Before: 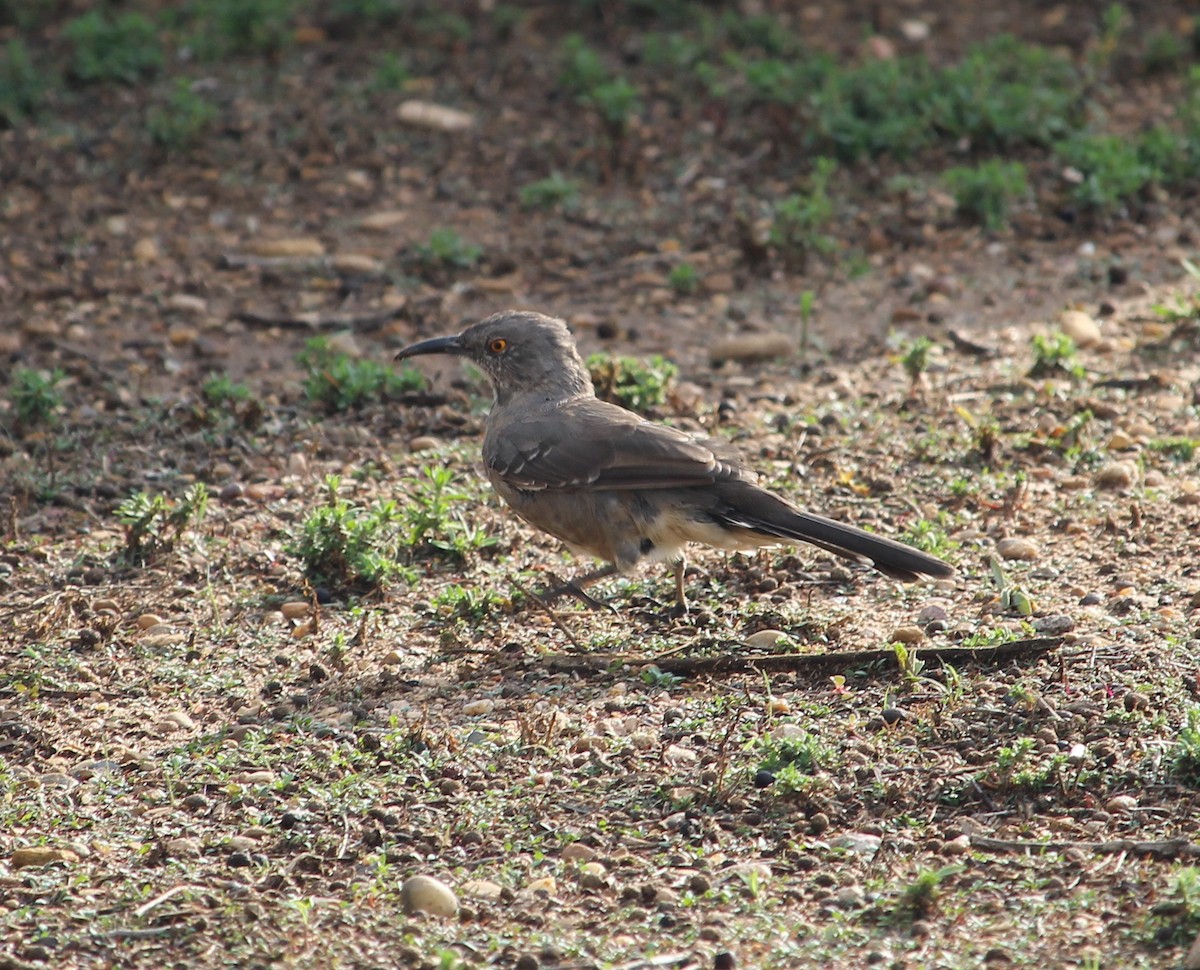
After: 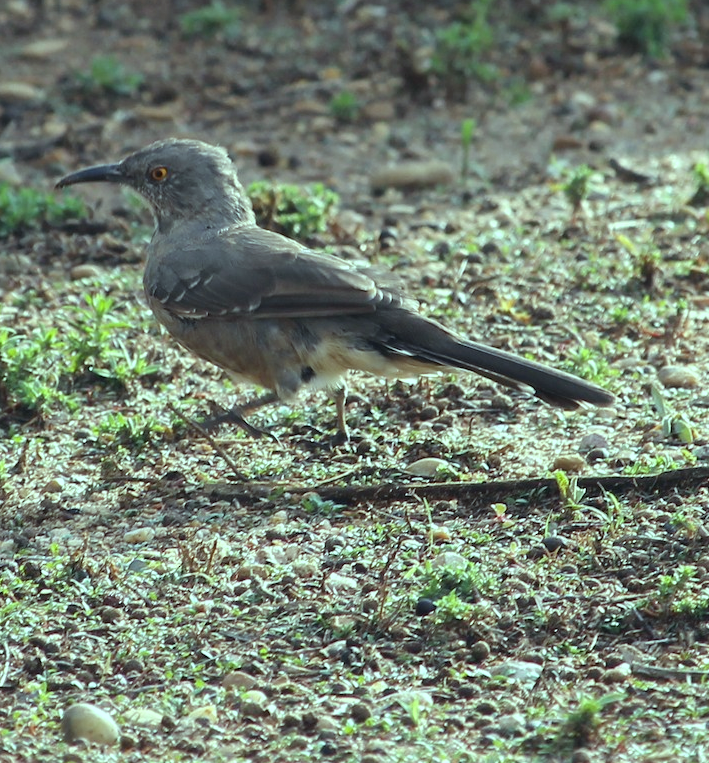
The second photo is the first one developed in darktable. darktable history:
crop and rotate: left 28.256%, top 17.734%, right 12.656%, bottom 3.573%
color balance: mode lift, gamma, gain (sRGB), lift [0.997, 0.979, 1.021, 1.011], gamma [1, 1.084, 0.916, 0.998], gain [1, 0.87, 1.13, 1.101], contrast 4.55%, contrast fulcrum 38.24%, output saturation 104.09%
